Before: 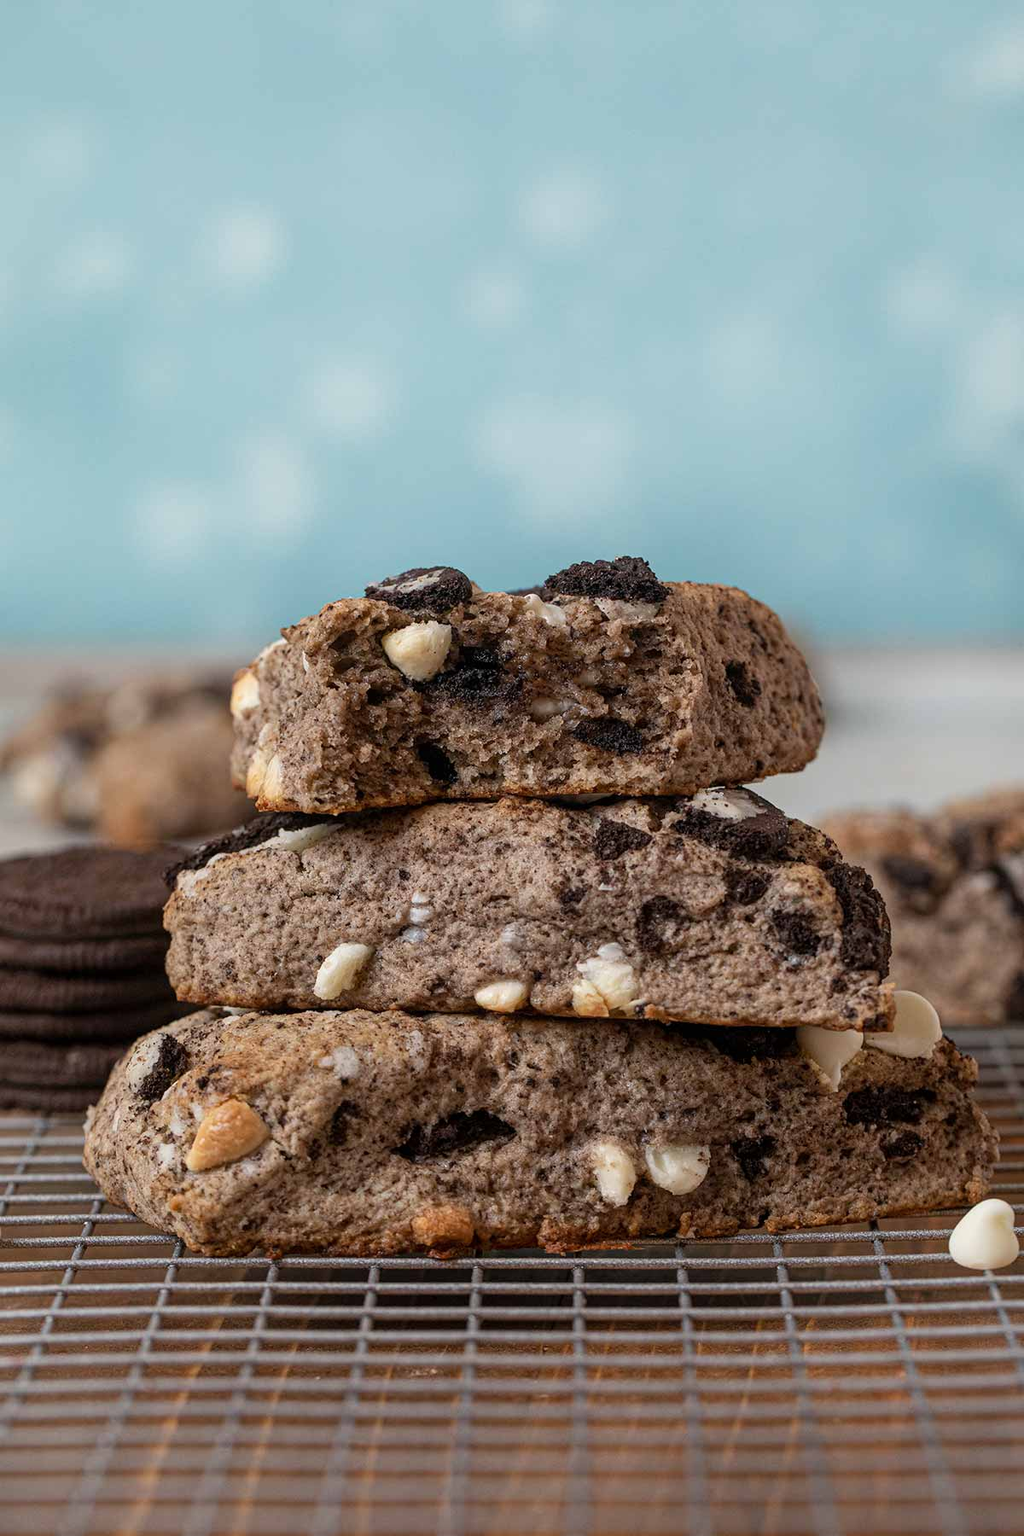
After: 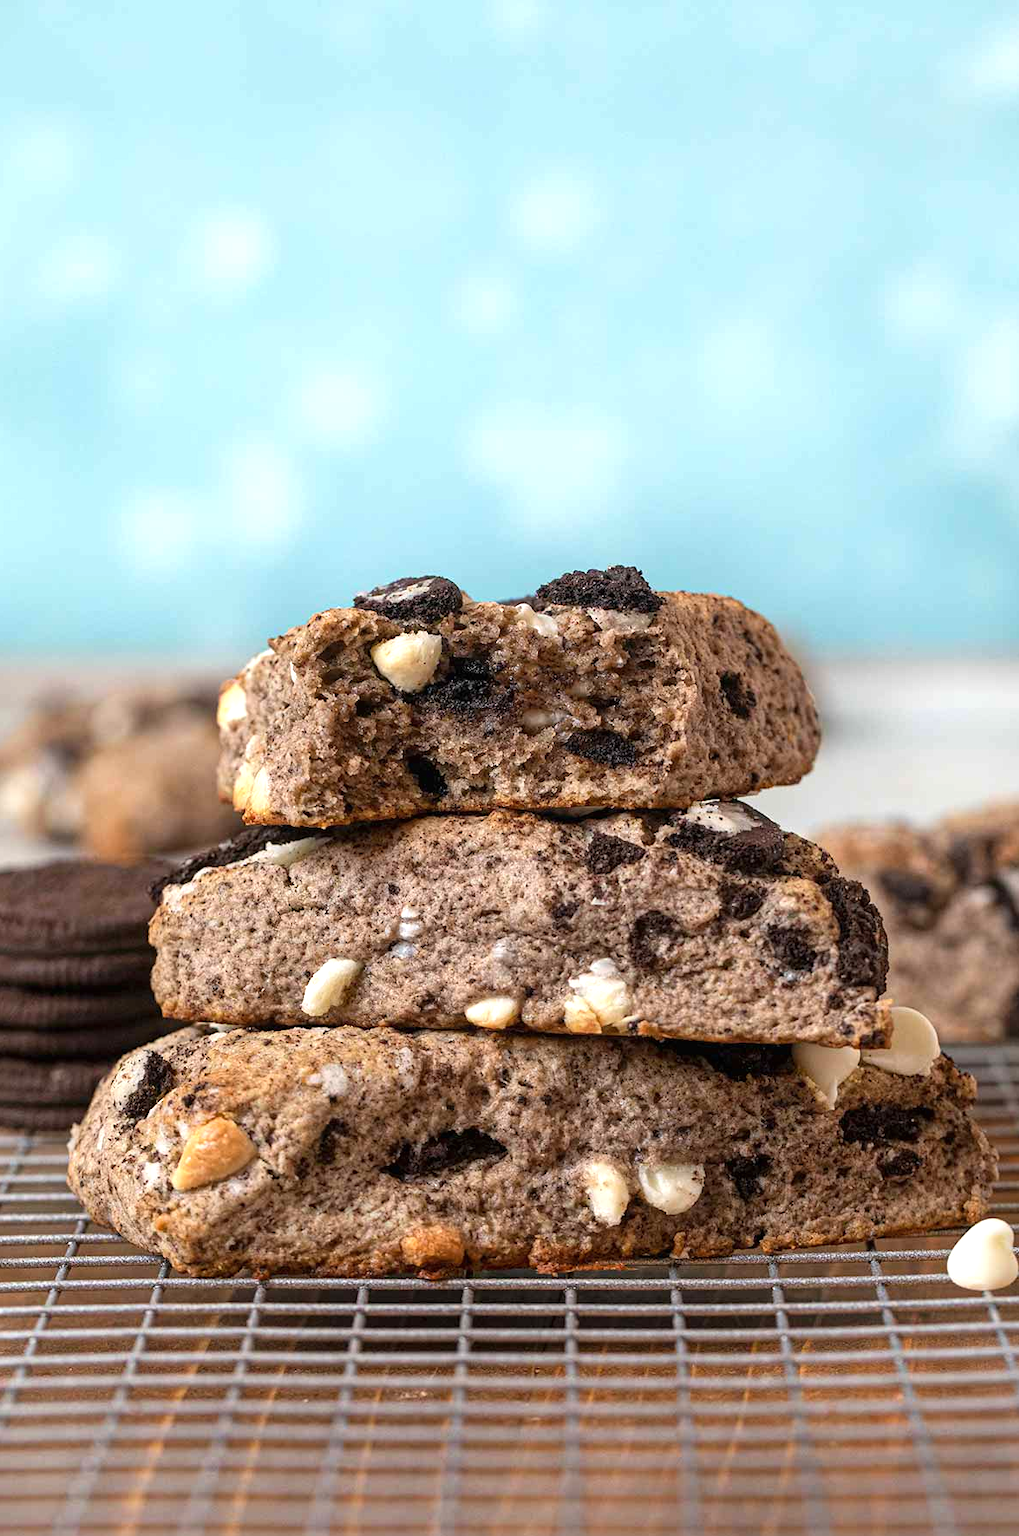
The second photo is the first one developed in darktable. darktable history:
crop: left 1.727%, right 0.277%, bottom 1.581%
exposure: black level correction 0, exposure 0.696 EV, compensate highlight preservation false
color balance rgb: linear chroma grading › shadows -8.118%, linear chroma grading › global chroma 9.83%, perceptual saturation grading › global saturation -0.147%
